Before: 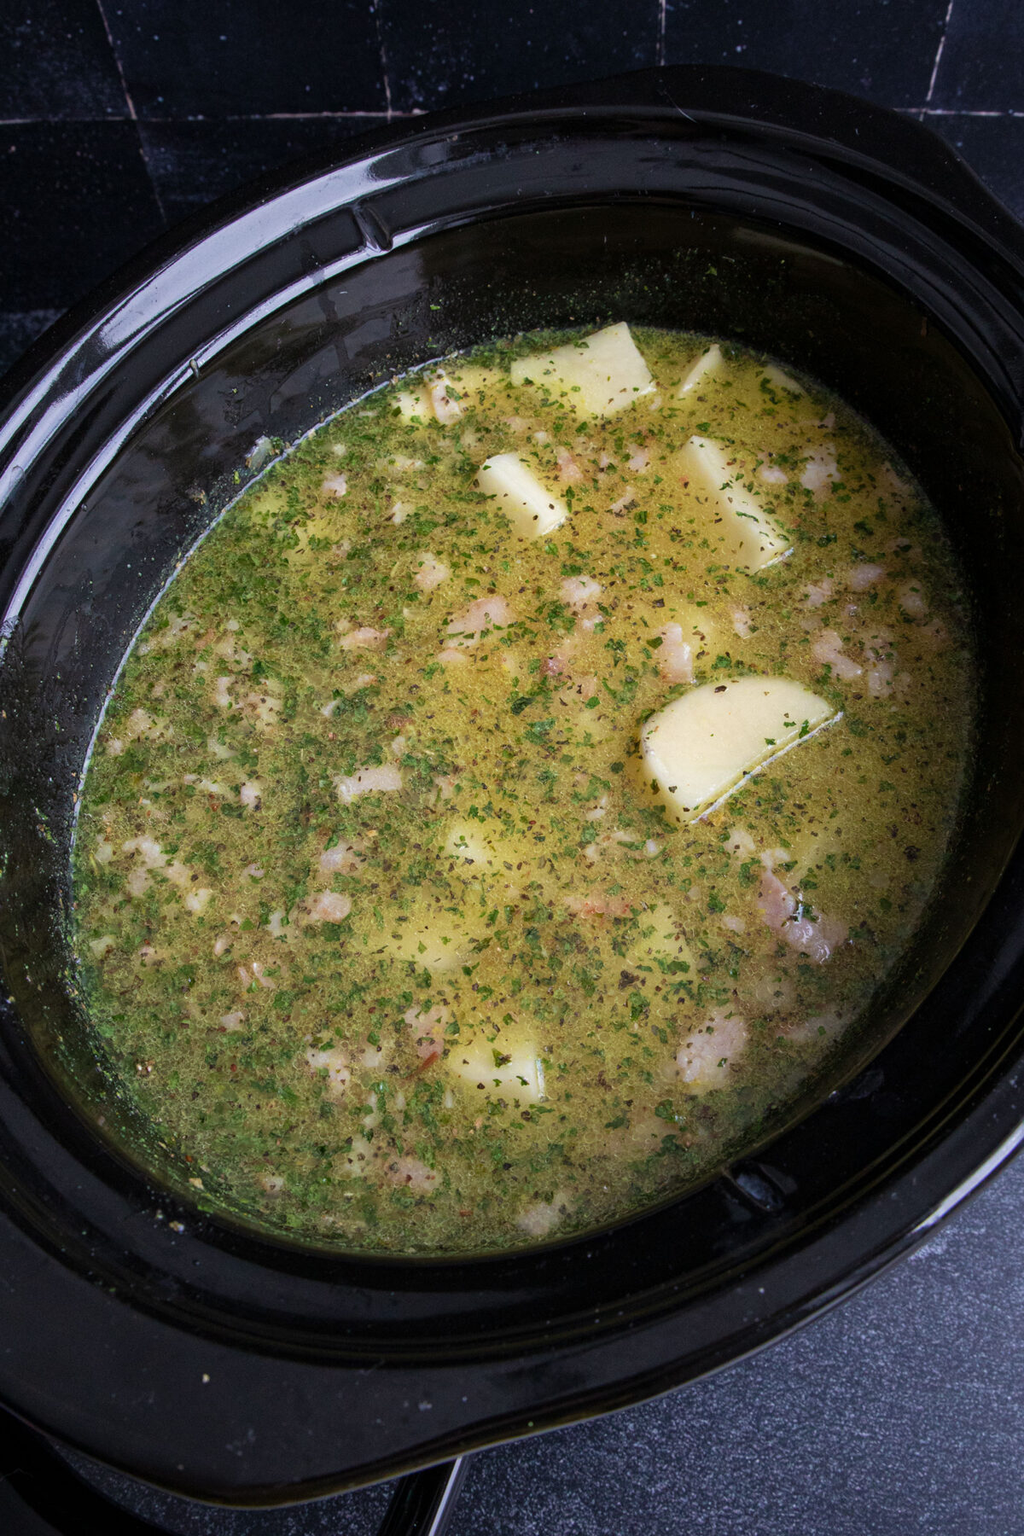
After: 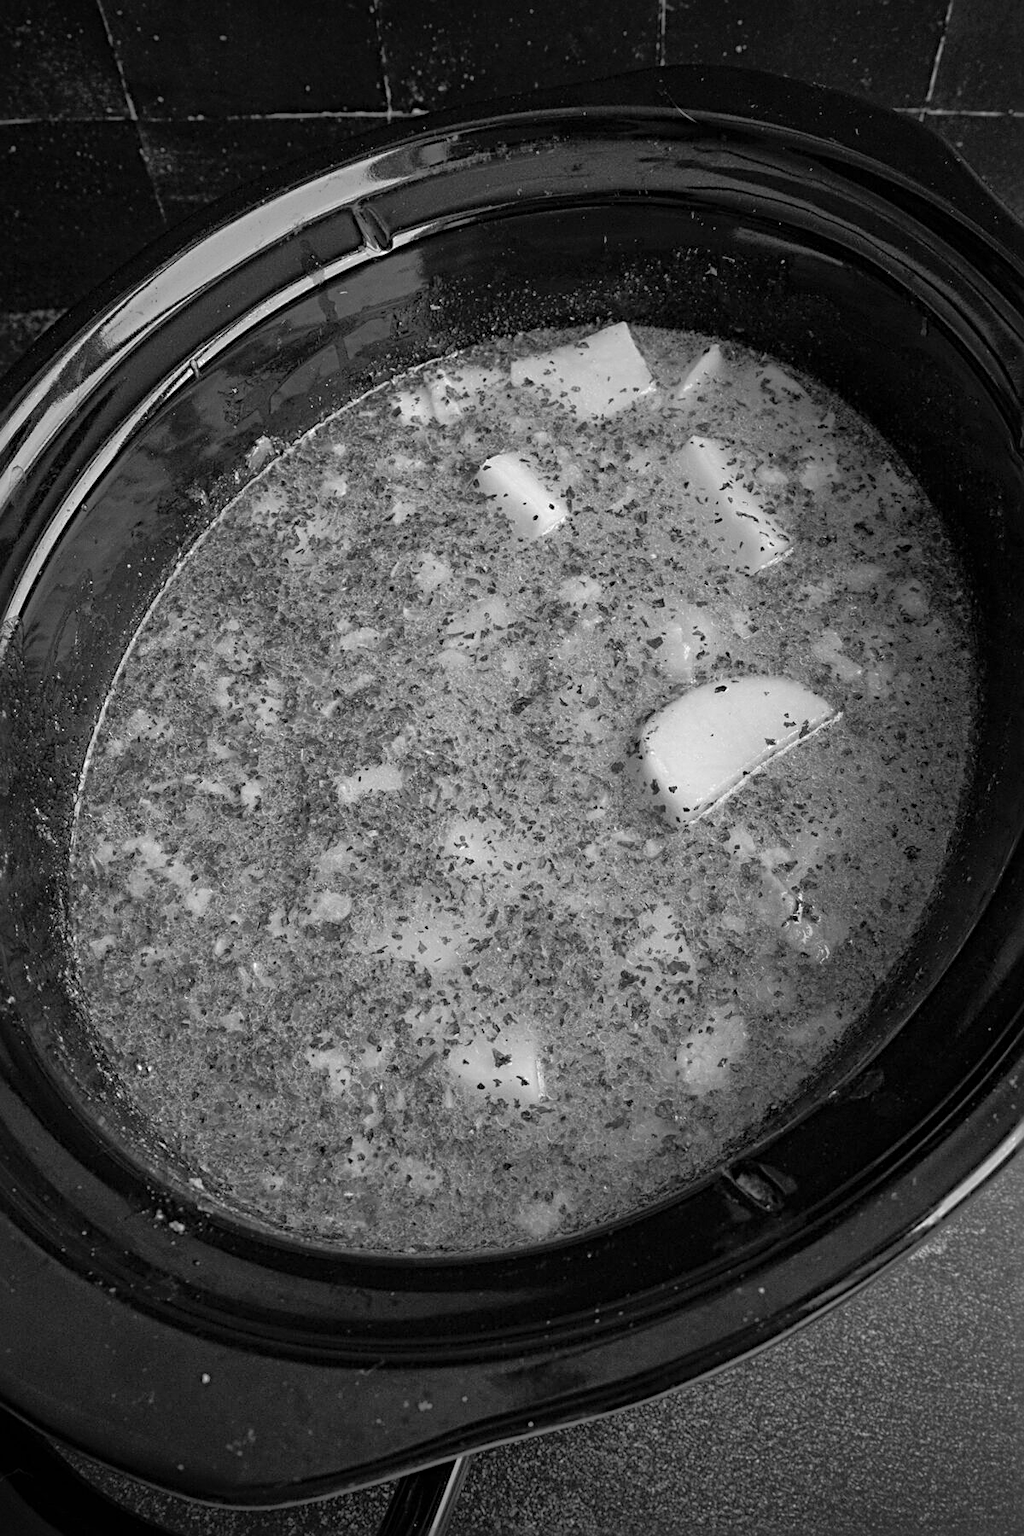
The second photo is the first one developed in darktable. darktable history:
vignetting: fall-off start 88.53%, fall-off radius 44.2%, saturation 0.376, width/height ratio 1.161
sharpen: radius 4
monochrome: on, module defaults
shadows and highlights: on, module defaults
